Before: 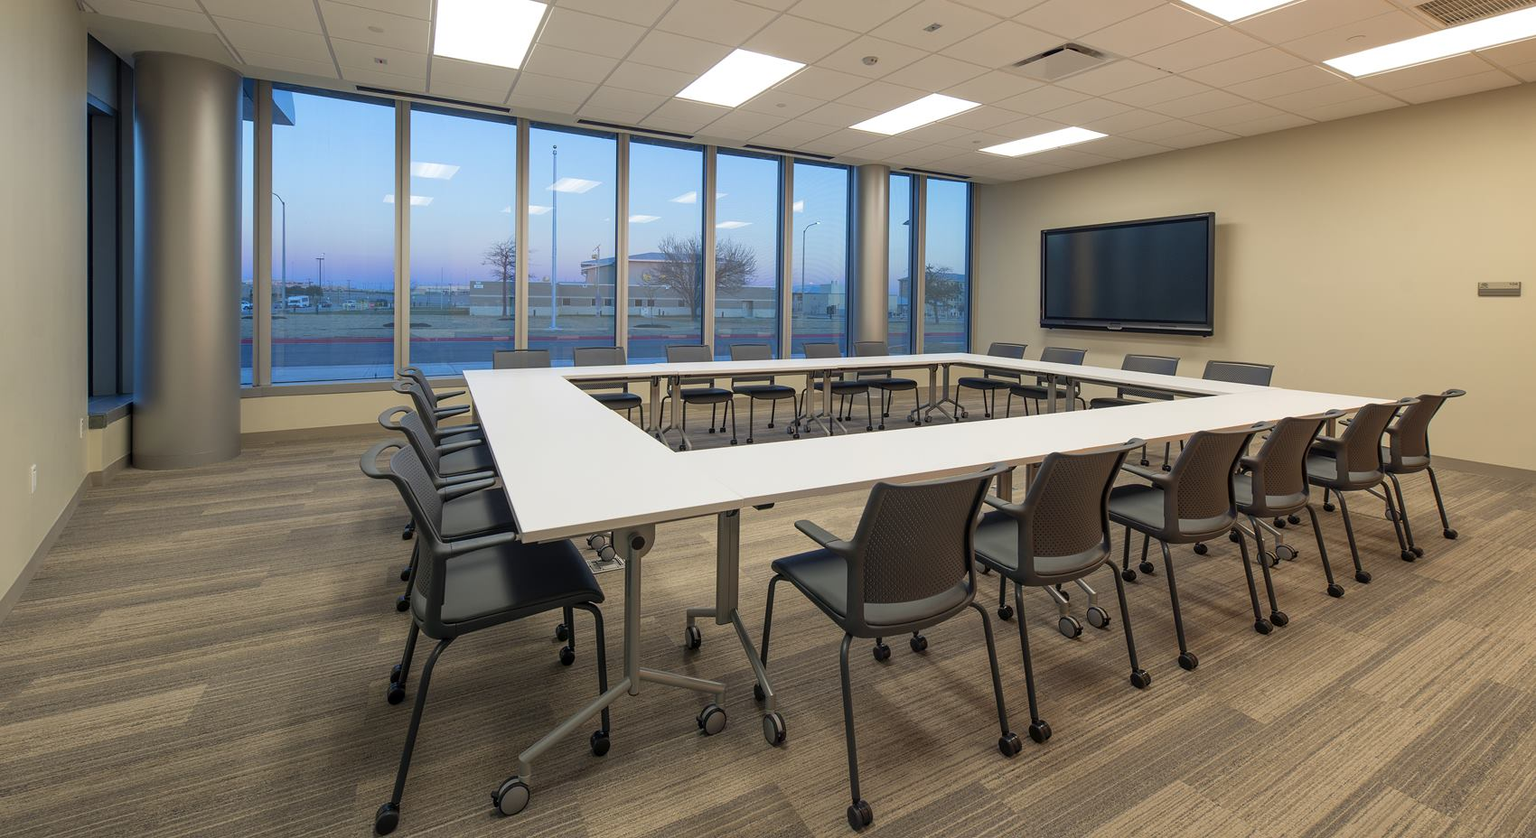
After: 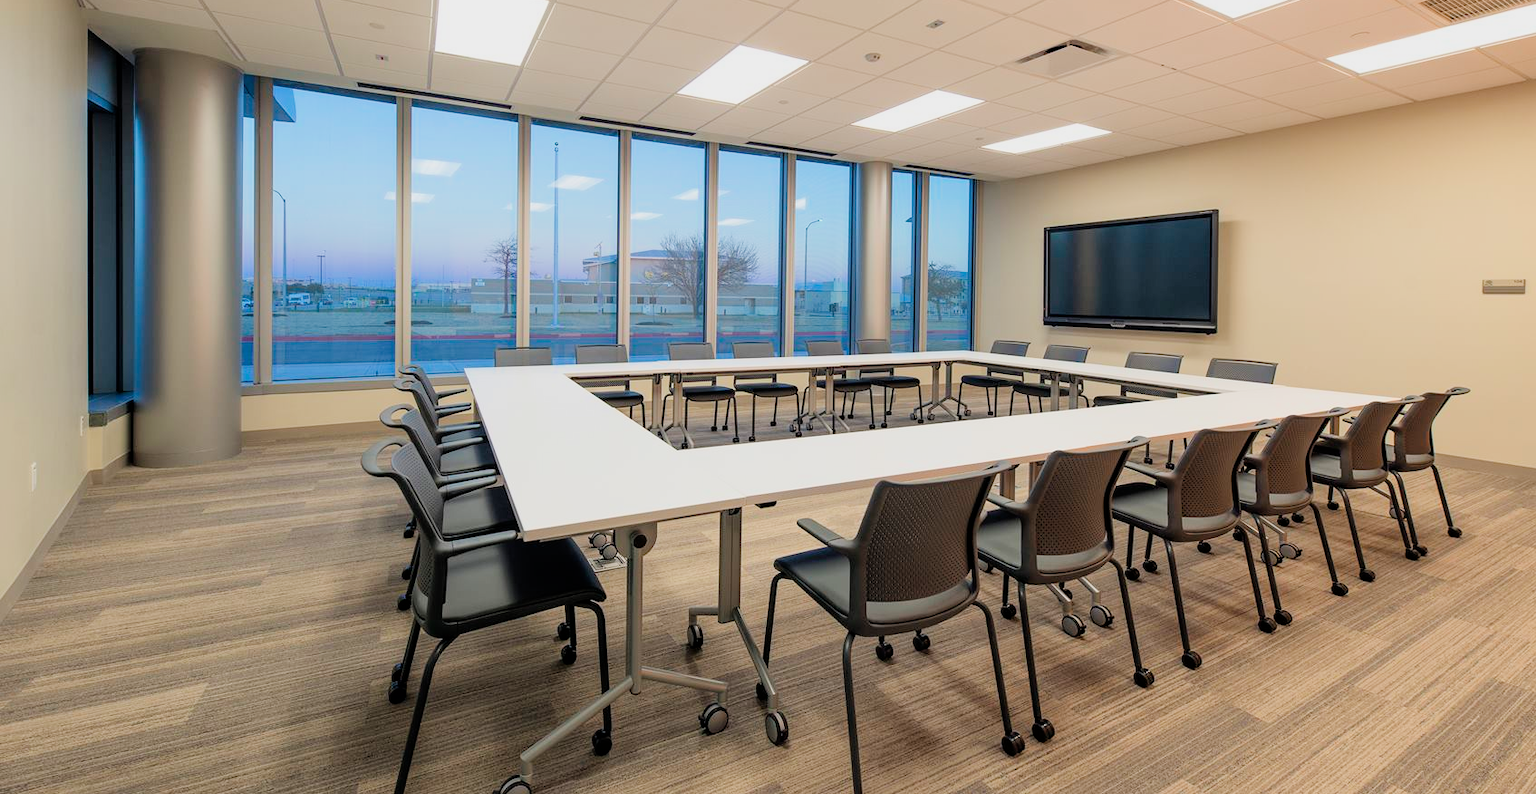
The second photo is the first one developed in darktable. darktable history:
exposure: black level correction 0, exposure 0.7 EV, compensate exposure bias true, compensate highlight preservation false
crop: top 0.448%, right 0.264%, bottom 5.045%
filmic rgb: black relative exposure -7.65 EV, white relative exposure 4.56 EV, hardness 3.61, contrast 1.05
